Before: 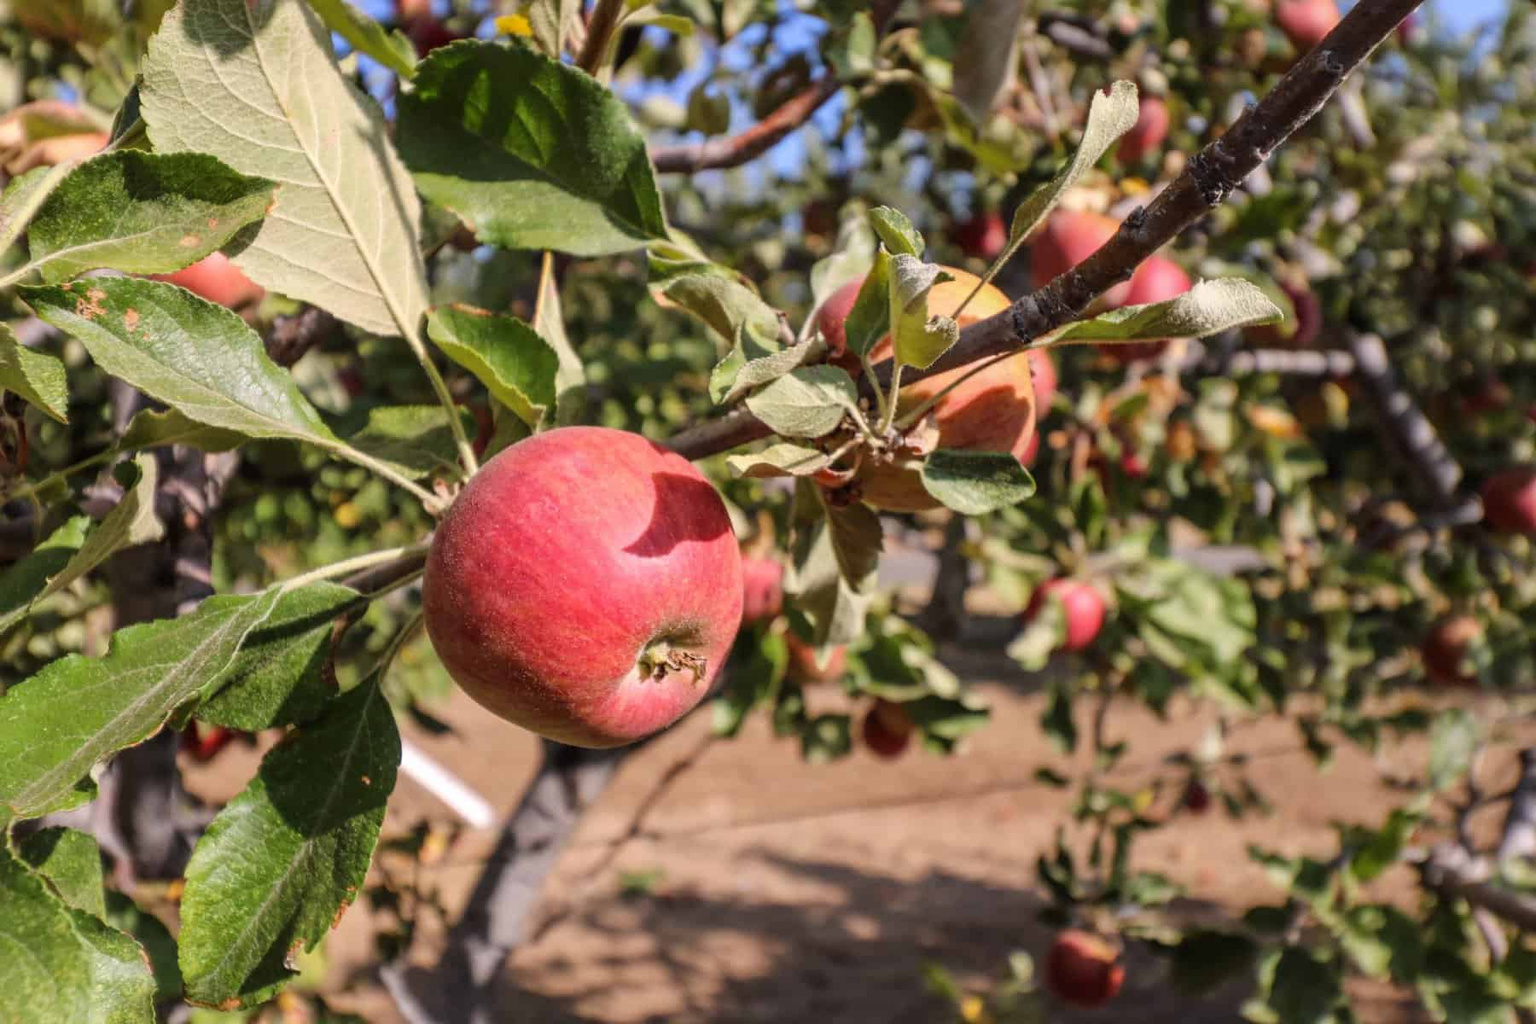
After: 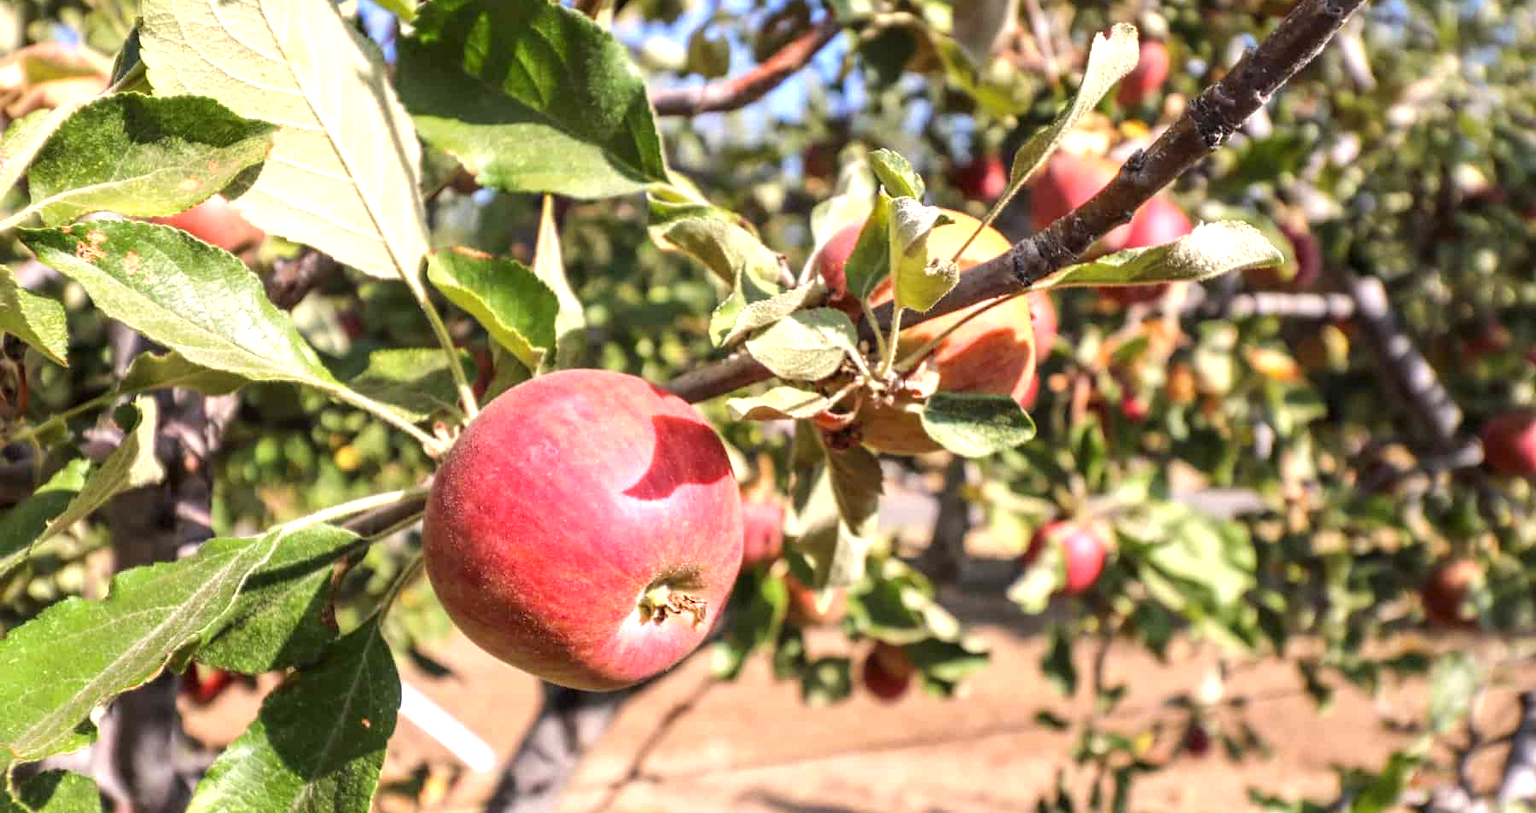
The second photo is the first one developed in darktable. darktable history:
exposure: black level correction 0.001, exposure 0.954 EV, compensate exposure bias true, compensate highlight preservation false
tone equalizer: edges refinement/feathering 500, mask exposure compensation -1.57 EV, preserve details no
crop and rotate: top 5.651%, bottom 14.9%
